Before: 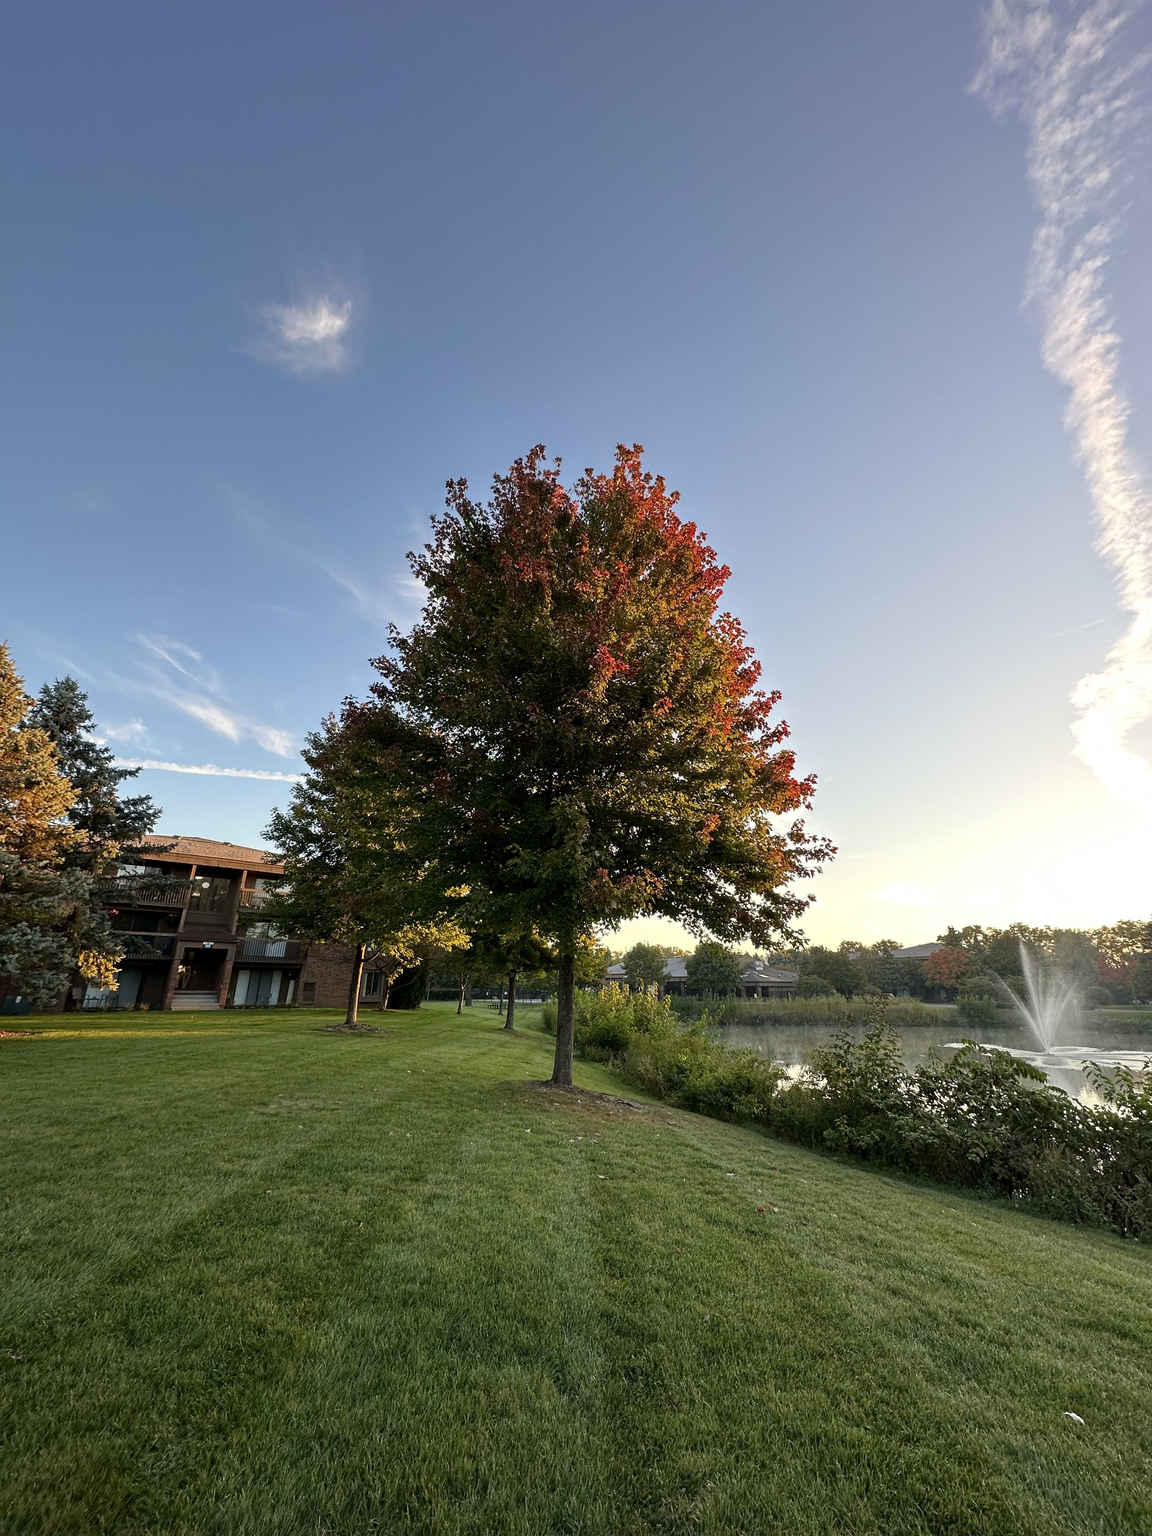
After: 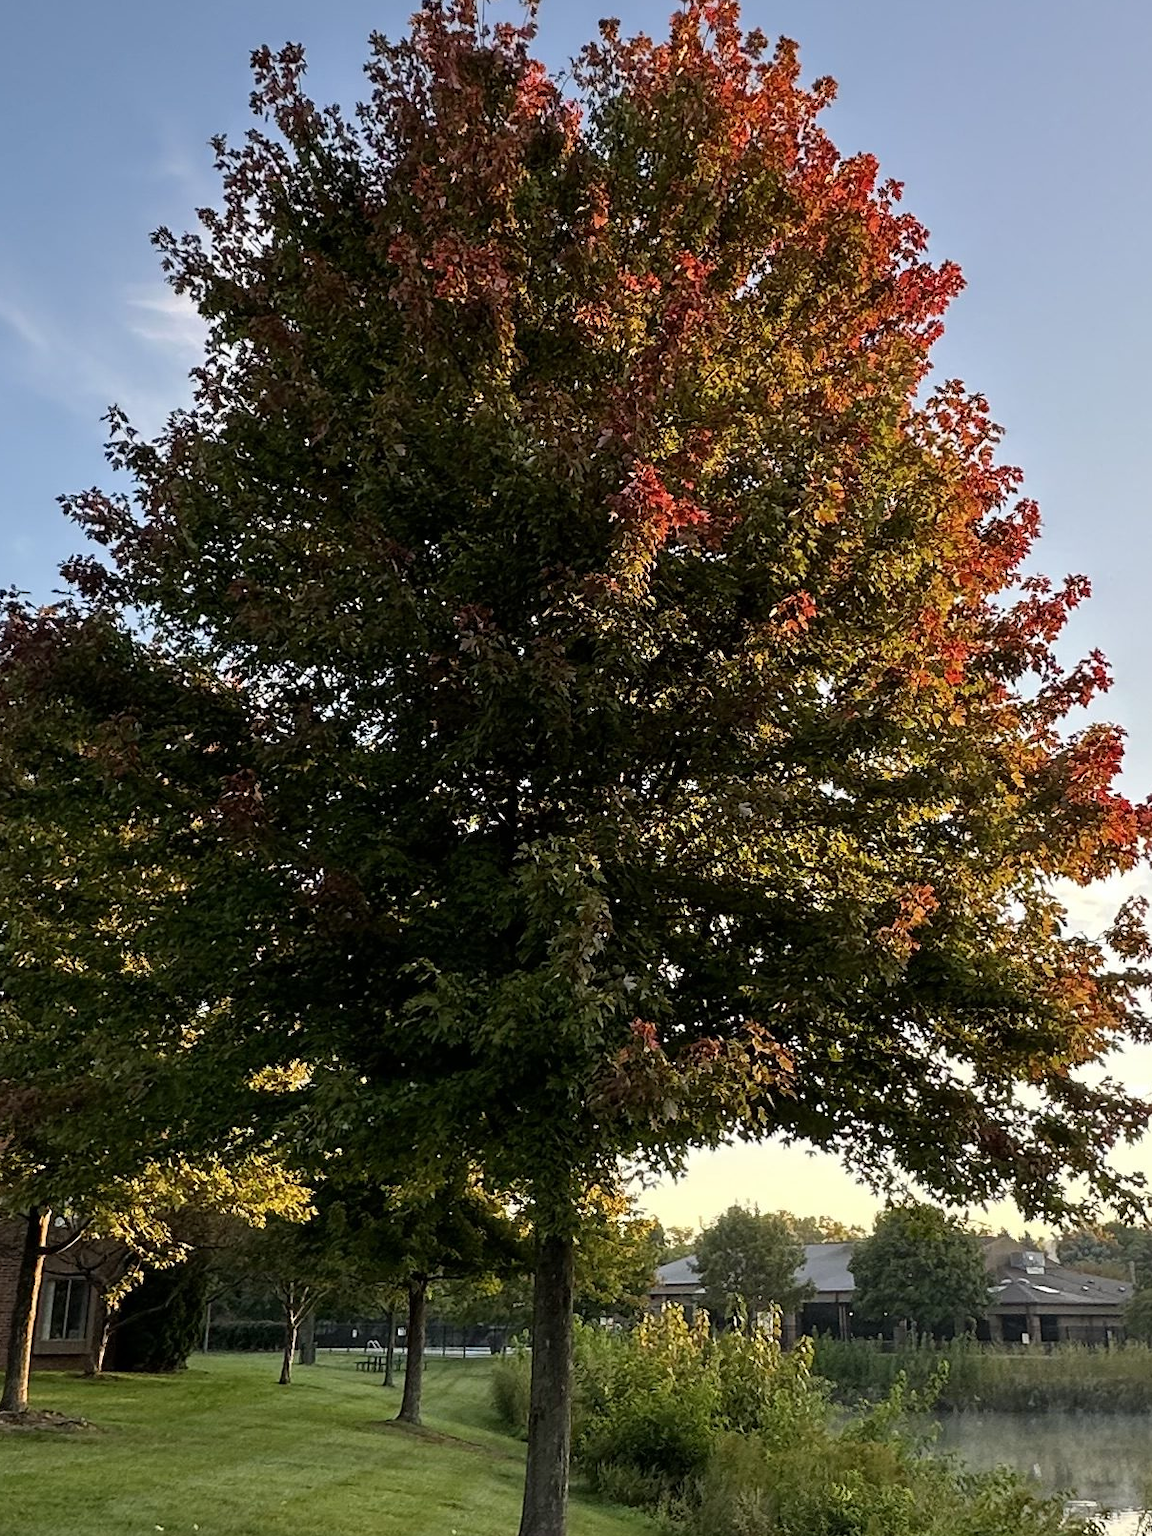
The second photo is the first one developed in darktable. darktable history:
crop: left 30%, top 30%, right 30%, bottom 30%
color balance rgb: on, module defaults
exposure: compensate highlight preservation false
